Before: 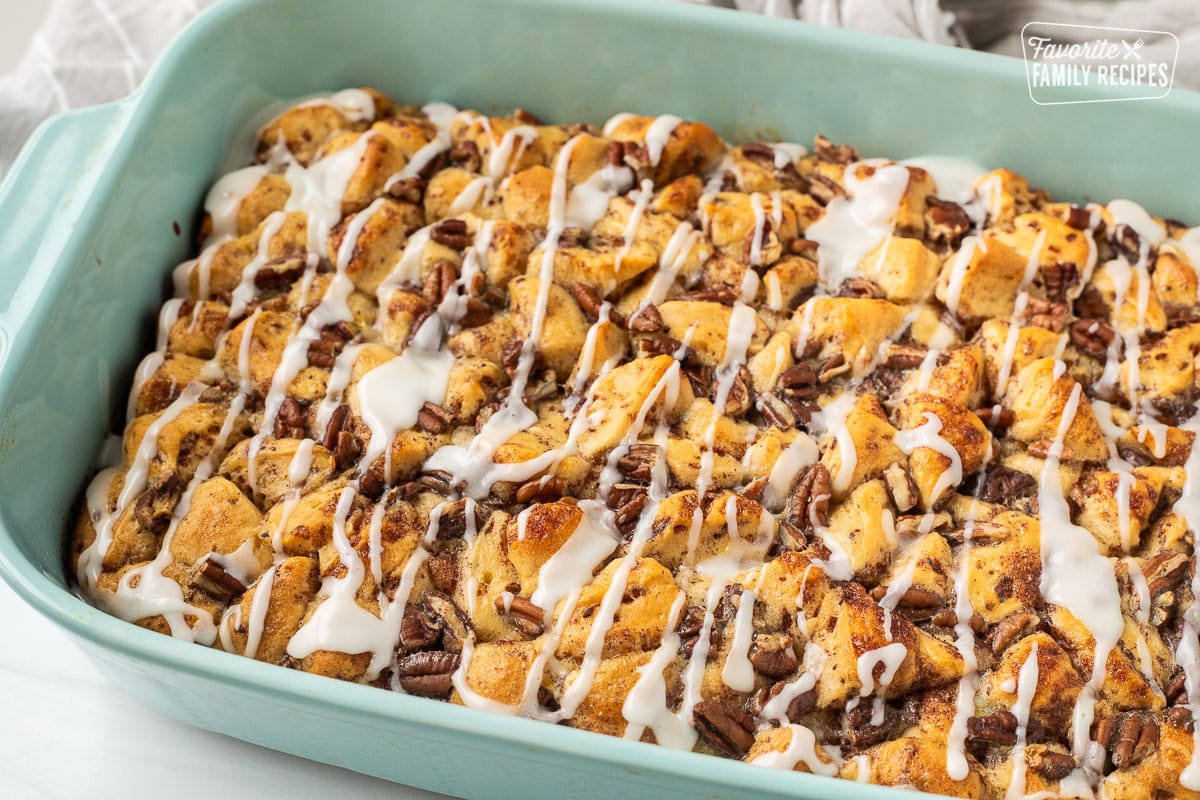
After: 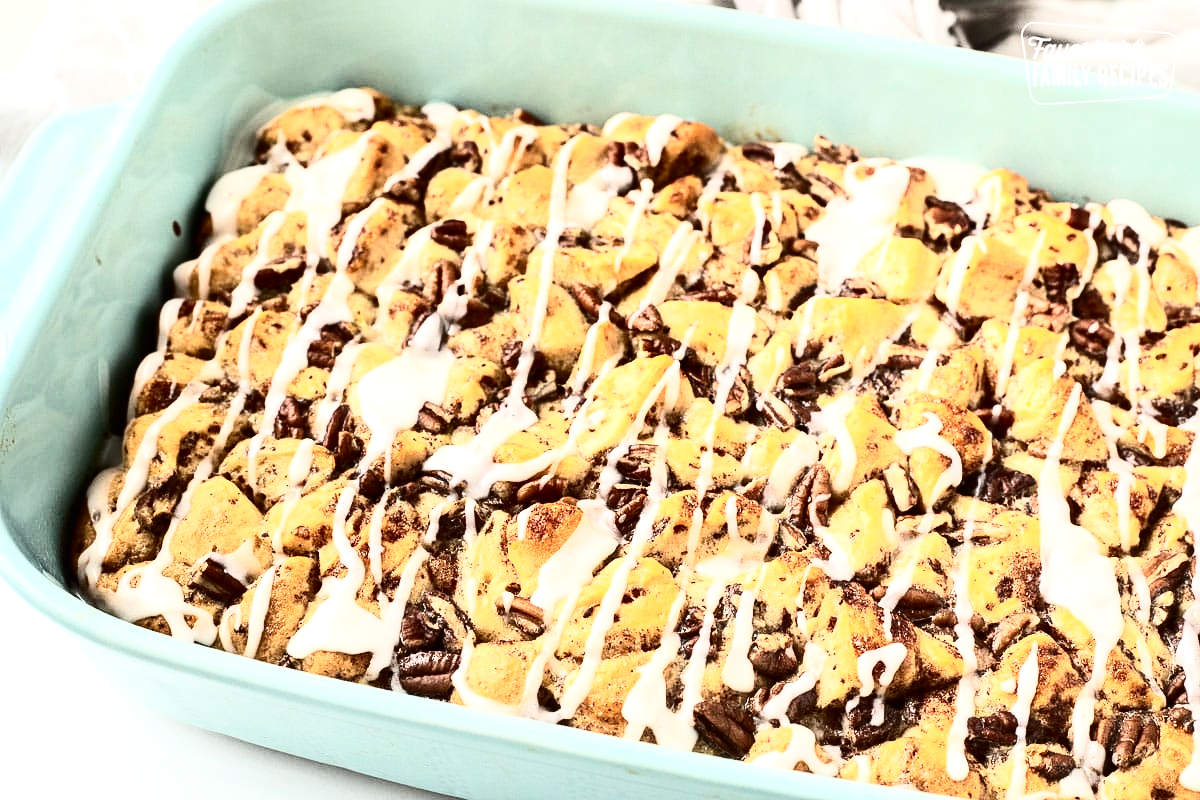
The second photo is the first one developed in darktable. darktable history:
exposure: black level correction -0.002, exposure 0.545 EV, compensate highlight preservation false
contrast brightness saturation: contrast 0.489, saturation -0.099
